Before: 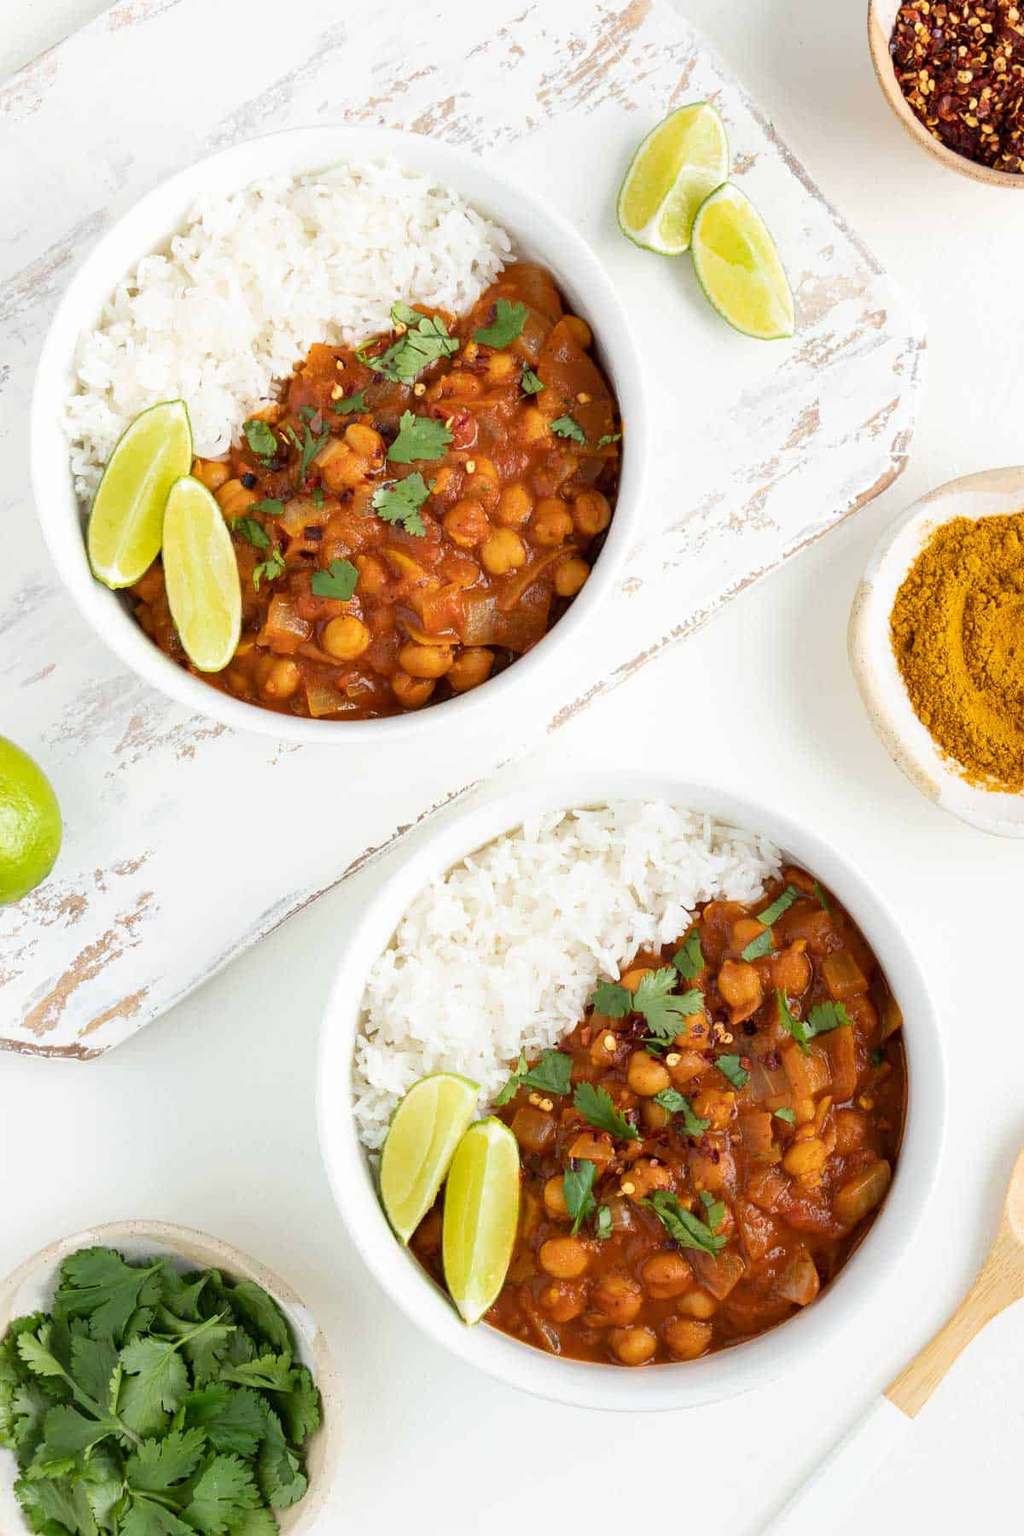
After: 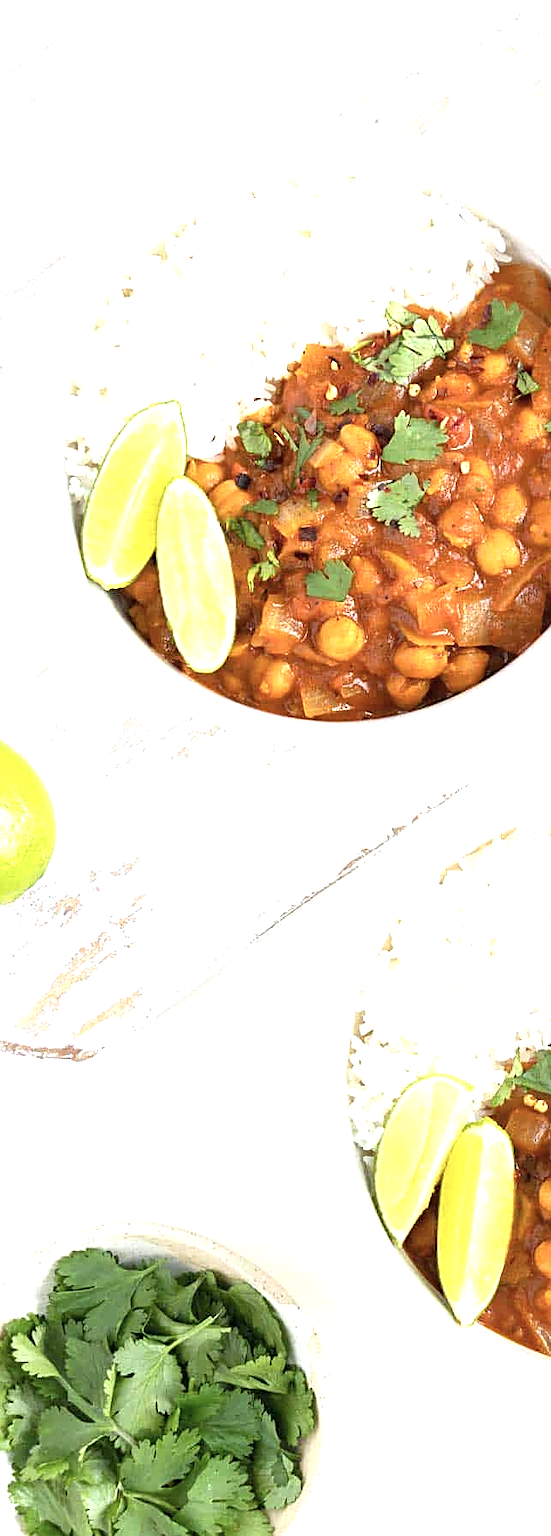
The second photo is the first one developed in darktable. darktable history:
white balance: red 0.986, blue 1.01
contrast brightness saturation: saturation -0.17
crop: left 0.587%, right 45.588%, bottom 0.086%
exposure: exposure 0.943 EV, compensate highlight preservation false
sharpen: on, module defaults
